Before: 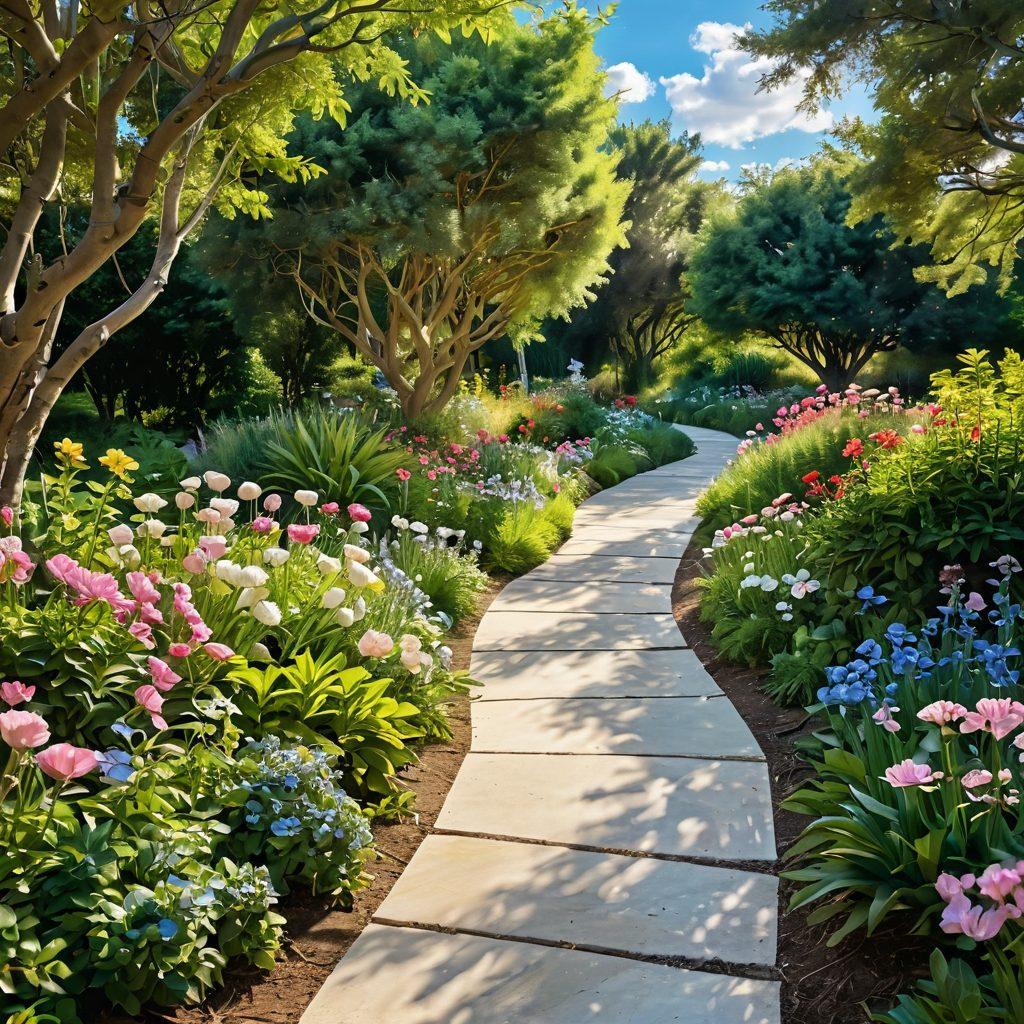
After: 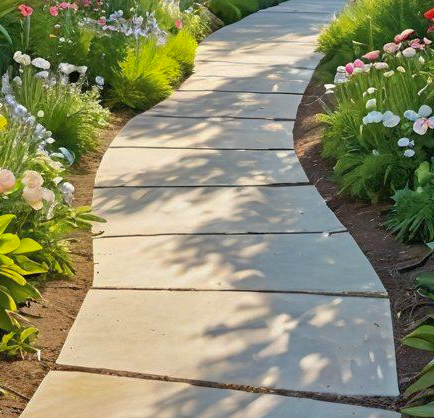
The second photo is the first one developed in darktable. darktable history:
crop: left 36.983%, top 45.336%, right 20.569%, bottom 13.766%
shadows and highlights: highlights color adjustment 89.55%
